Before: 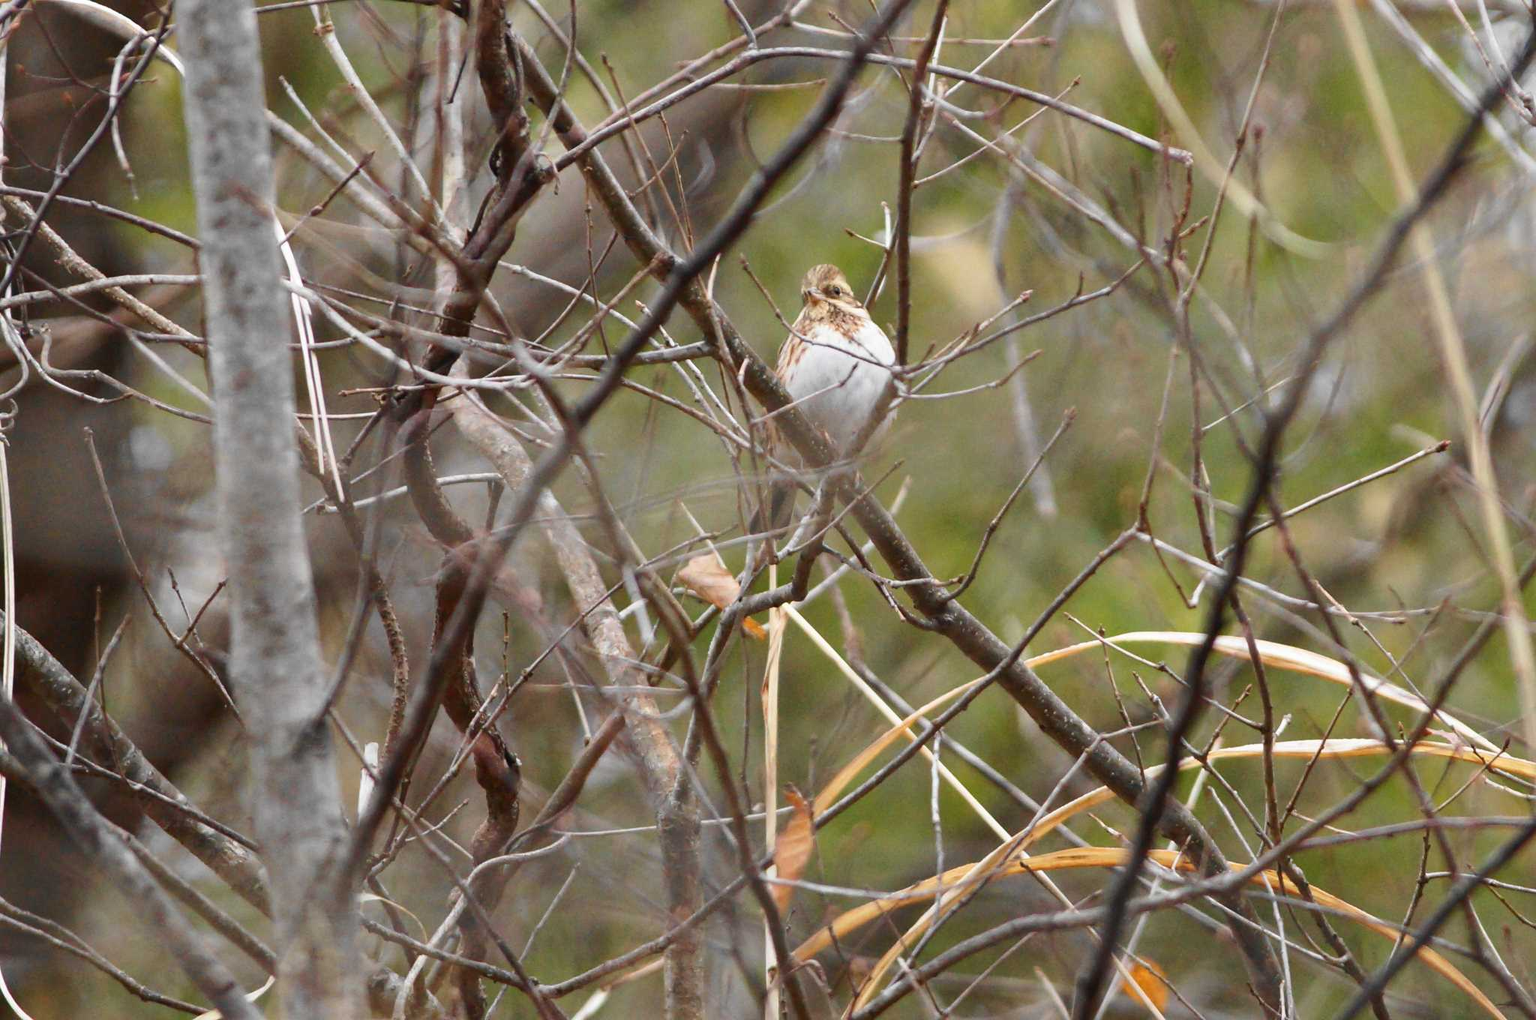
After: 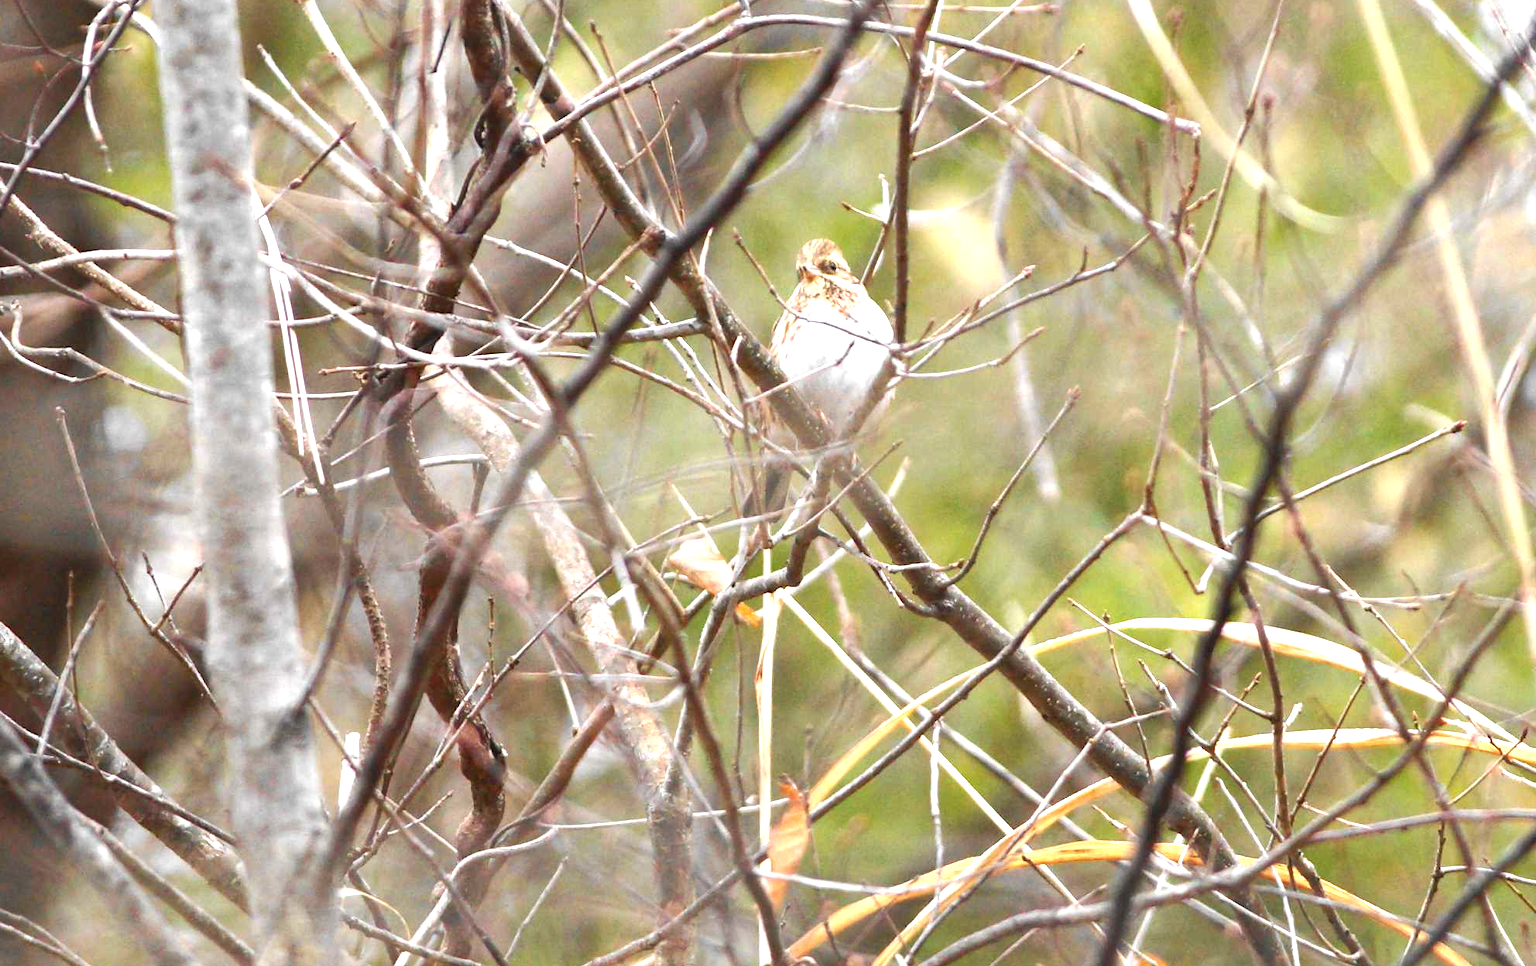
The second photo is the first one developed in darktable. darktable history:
crop: left 1.964%, top 3.251%, right 1.122%, bottom 4.933%
exposure: black level correction 0, exposure 1.2 EV, compensate highlight preservation false
